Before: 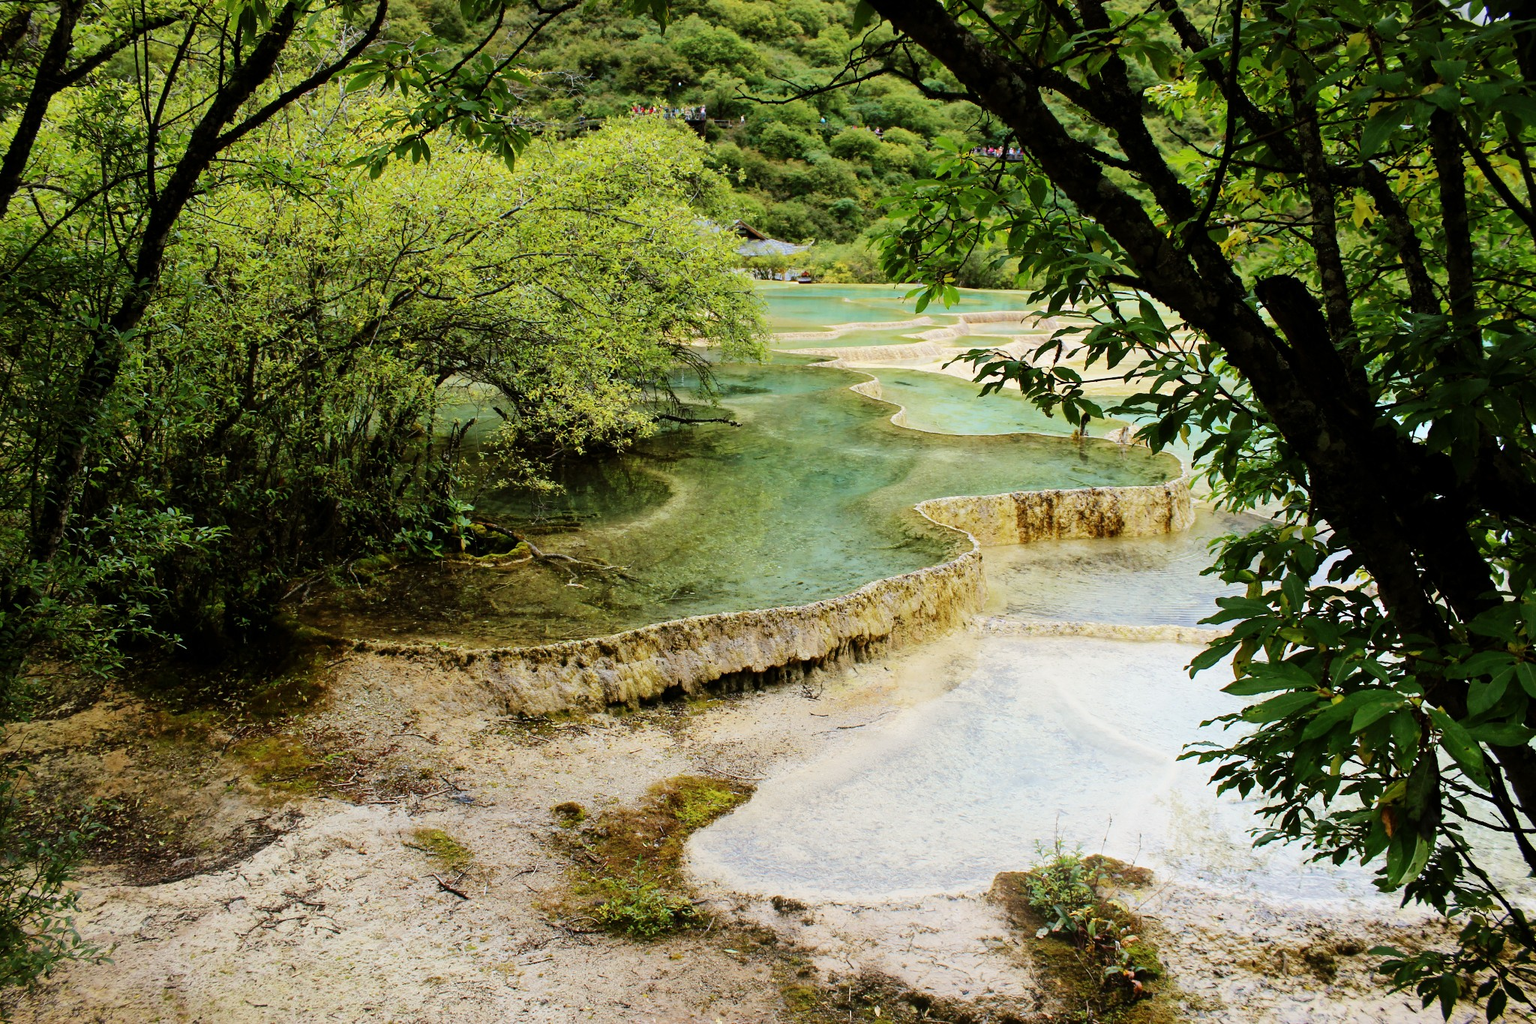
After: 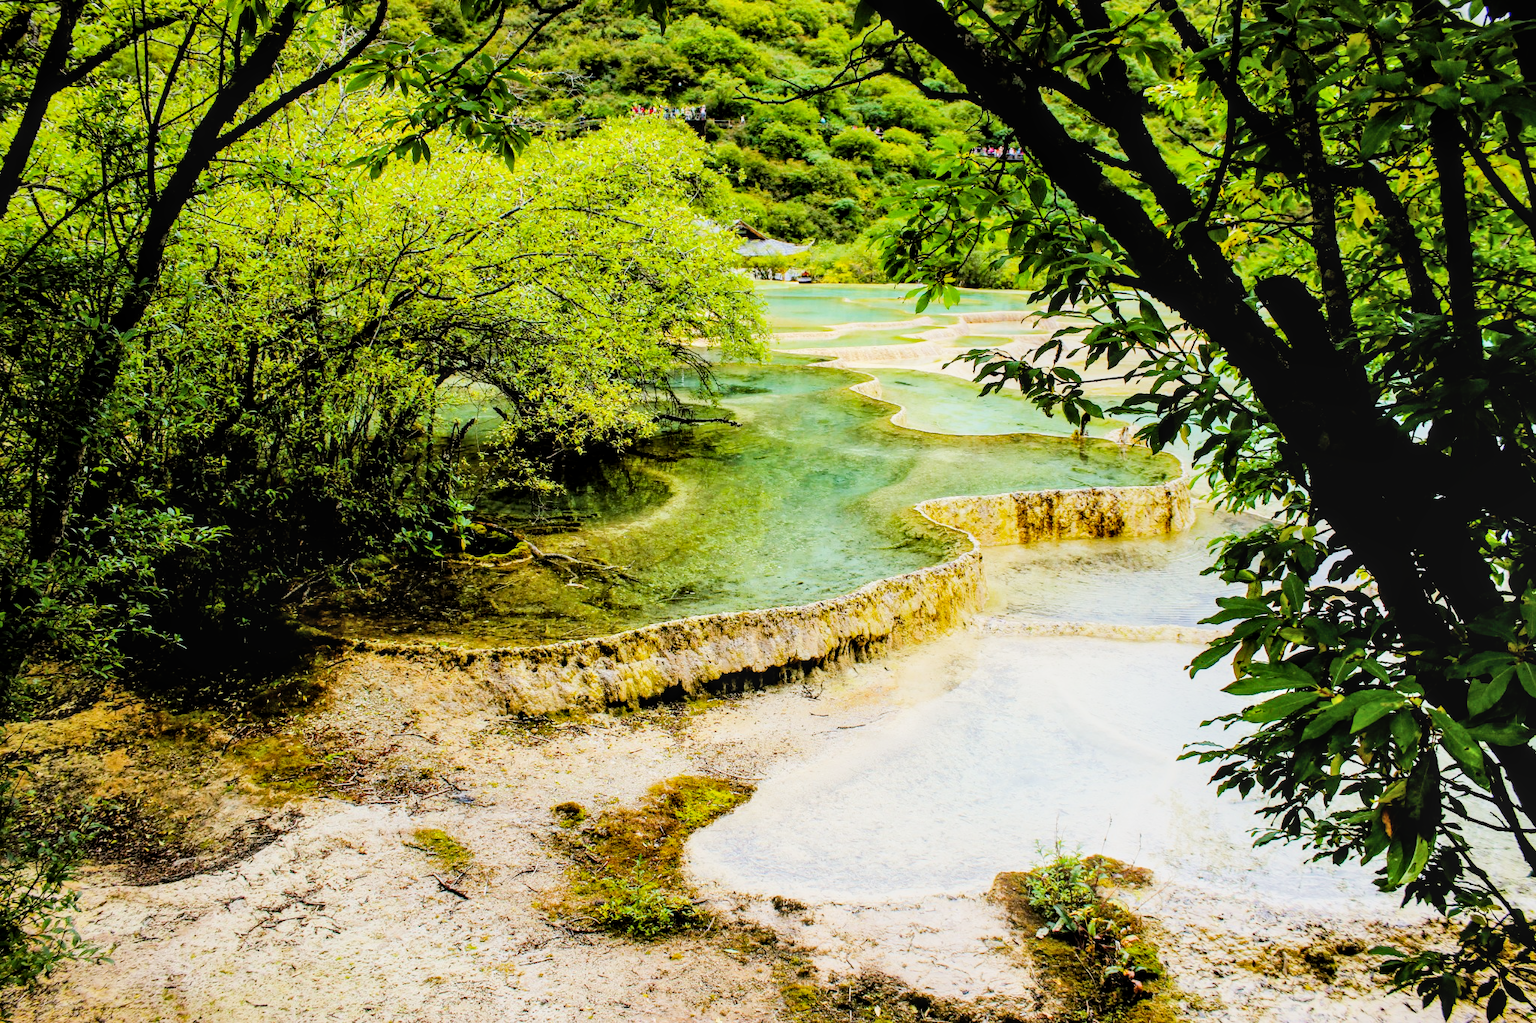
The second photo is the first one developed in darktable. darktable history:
color balance rgb: perceptual saturation grading › global saturation 20%, global vibrance 20%
filmic rgb: black relative exposure -5 EV, hardness 2.88, contrast 1.2, highlights saturation mix -30%
exposure: black level correction 0, exposure 0.9 EV, compensate exposure bias true, compensate highlight preservation false
local contrast: on, module defaults
